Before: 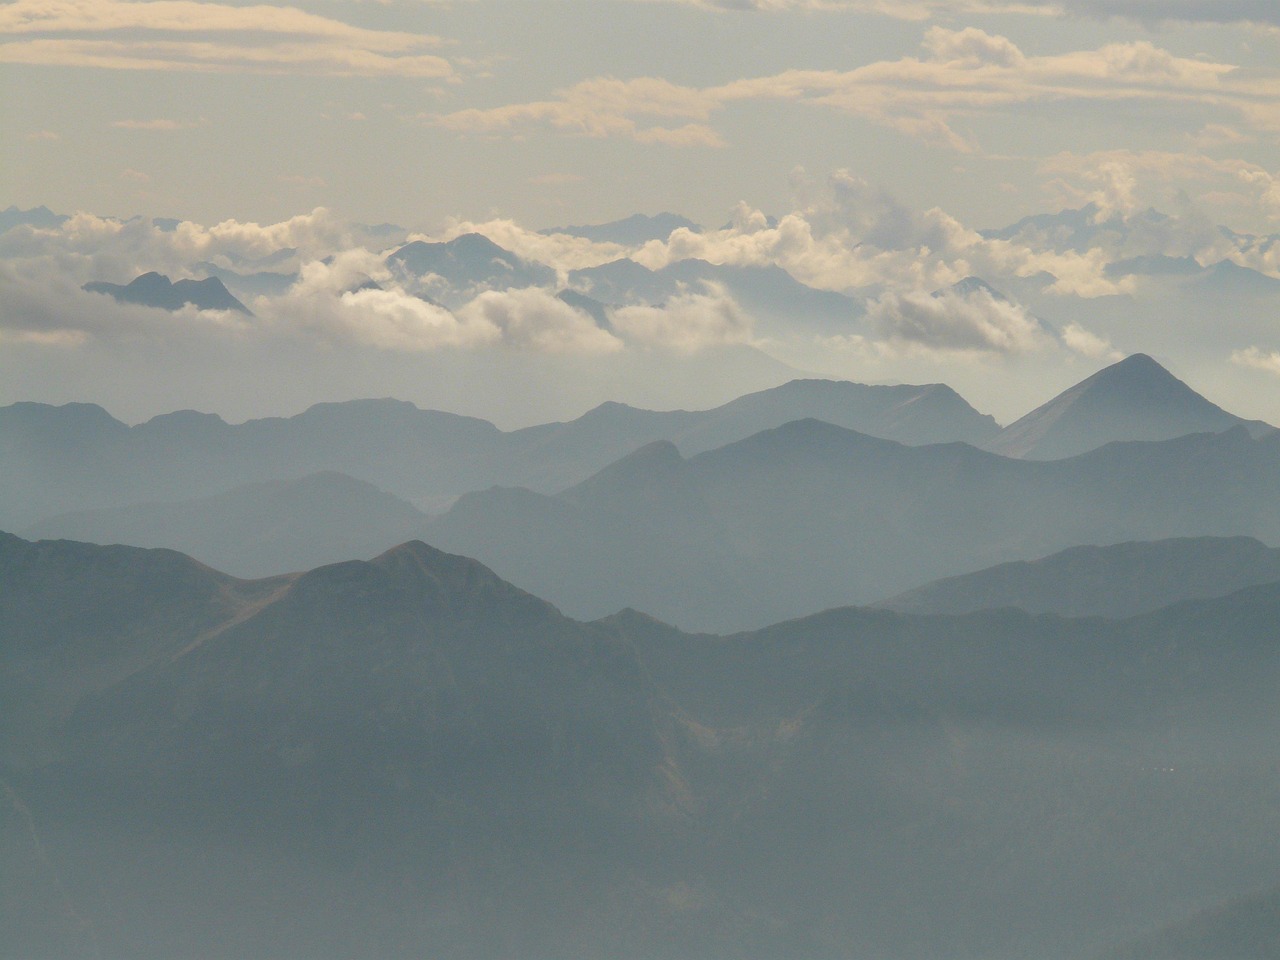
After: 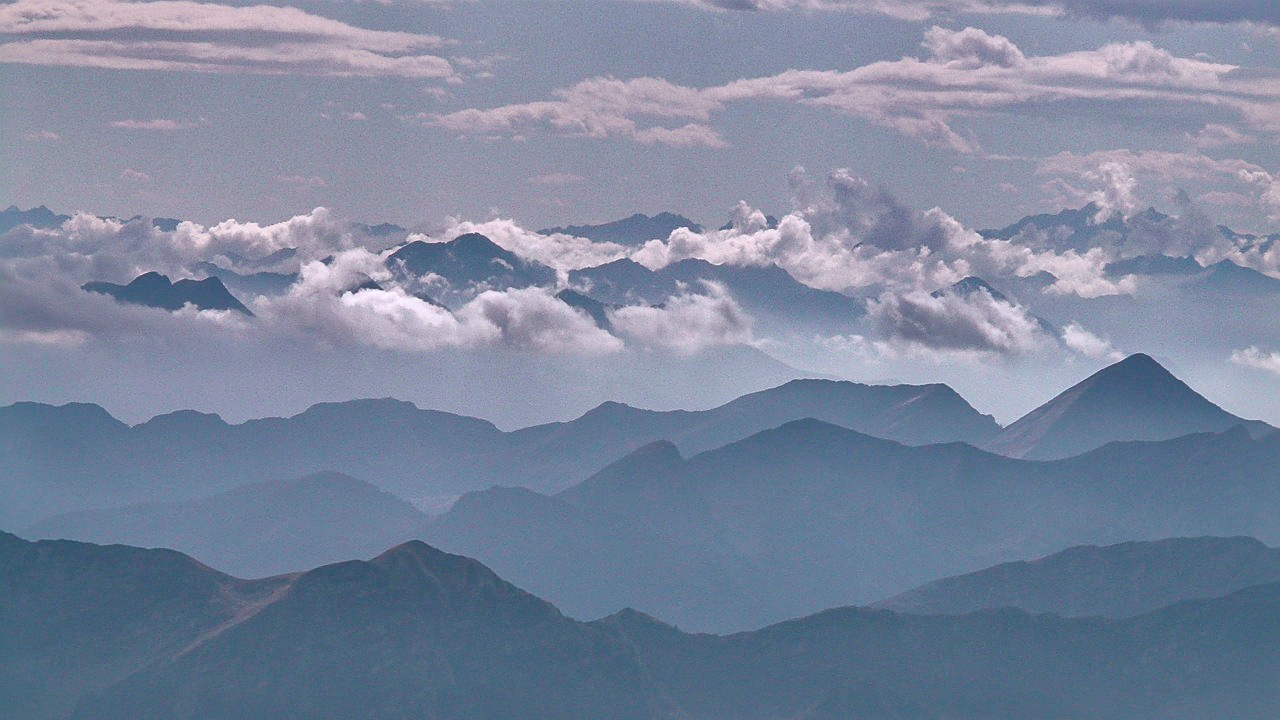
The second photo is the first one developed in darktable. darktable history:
white balance: emerald 1
shadows and highlights: radius 100.41, shadows 50.55, highlights -64.36, highlights color adjustment 49.82%, soften with gaussian
local contrast: mode bilateral grid, contrast 20, coarseness 50, detail 150%, midtone range 0.2
haze removal: compatibility mode true, adaptive false
color calibration: illuminant as shot in camera, x 0.379, y 0.396, temperature 4138.76 K
crop: bottom 24.967%
tone curve: curves: ch0 [(0, 0) (0.15, 0.17) (0.452, 0.437) (0.611, 0.588) (0.751, 0.749) (1, 1)]; ch1 [(0, 0) (0.325, 0.327) (0.413, 0.442) (0.475, 0.467) (0.512, 0.522) (0.541, 0.55) (0.617, 0.612) (0.695, 0.697) (1, 1)]; ch2 [(0, 0) (0.386, 0.397) (0.452, 0.459) (0.505, 0.498) (0.536, 0.546) (0.574, 0.571) (0.633, 0.653) (1, 1)], color space Lab, independent channels, preserve colors none
sharpen: on, module defaults
